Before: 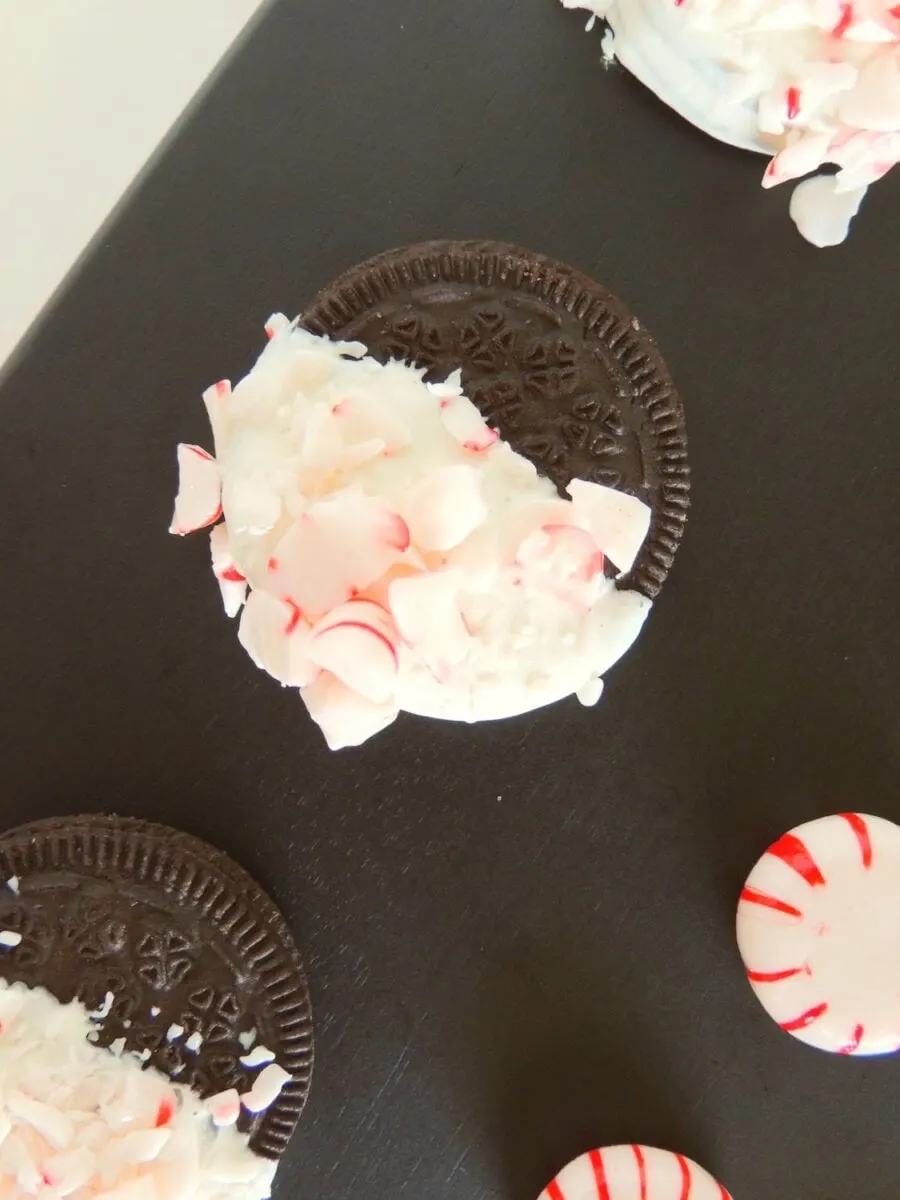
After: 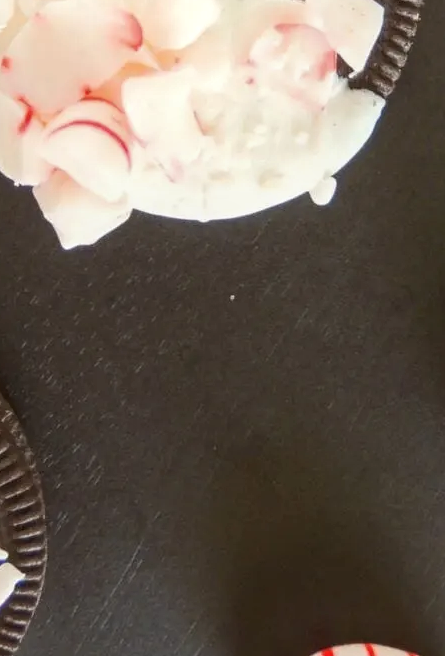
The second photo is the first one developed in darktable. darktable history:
local contrast: on, module defaults
crop: left 29.672%, top 41.786%, right 20.851%, bottom 3.487%
